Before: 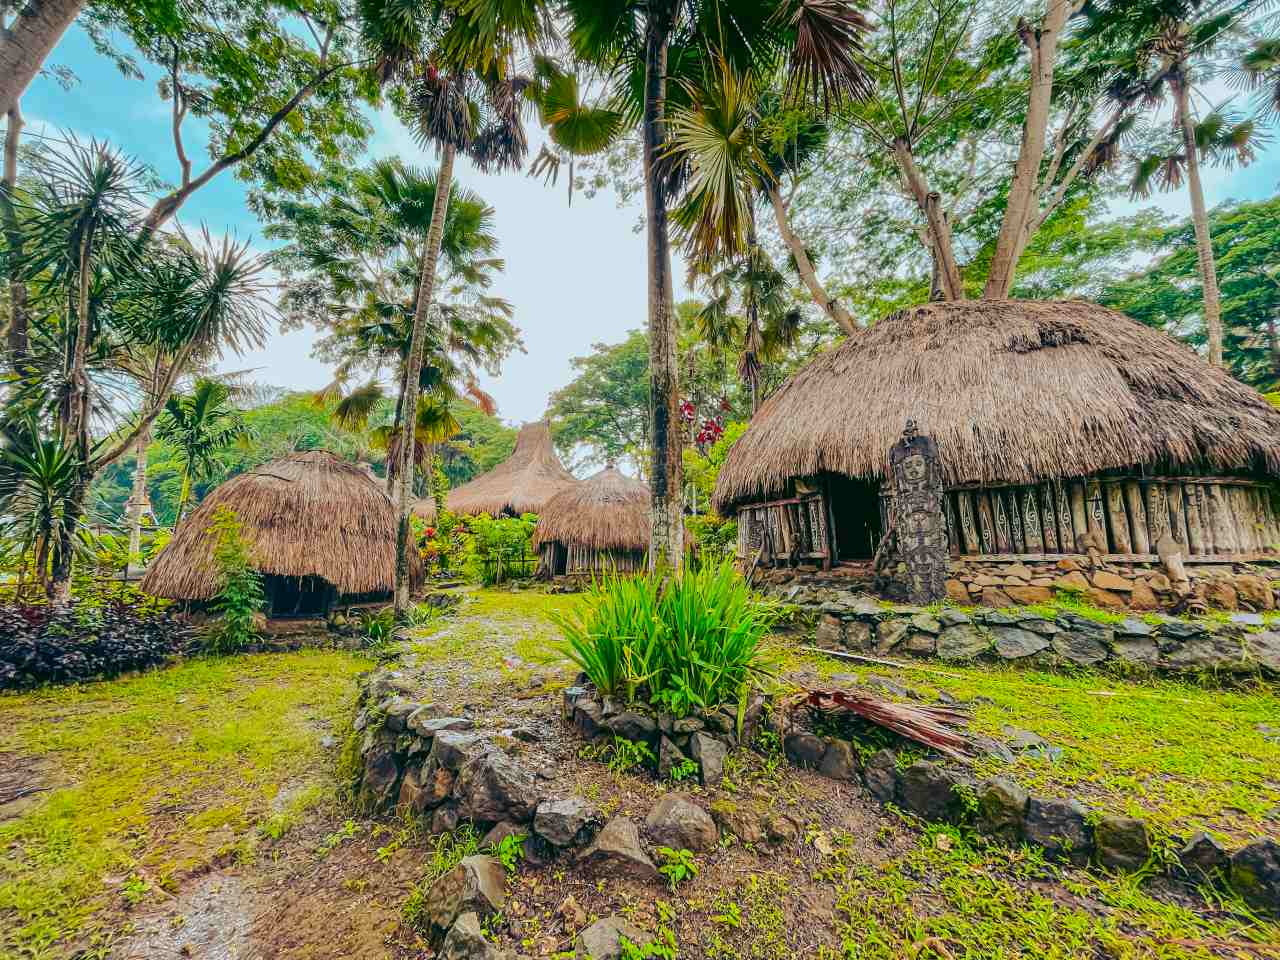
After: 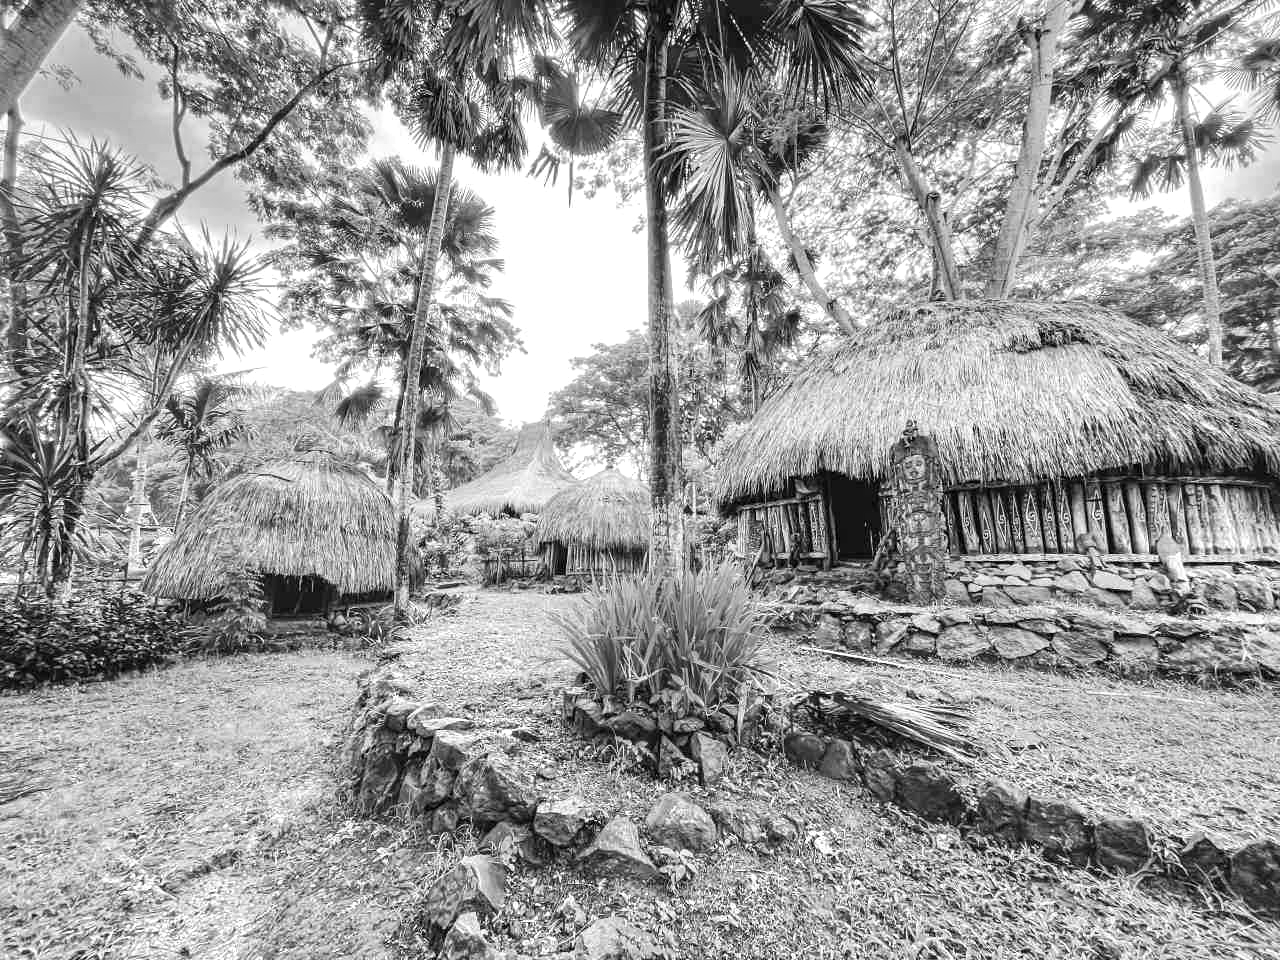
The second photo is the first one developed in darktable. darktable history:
exposure: black level correction 0.001, exposure 0.955 EV, compensate exposure bias true, compensate highlight preservation false
monochrome: a 26.22, b 42.67, size 0.8
contrast brightness saturation: saturation 0.1
